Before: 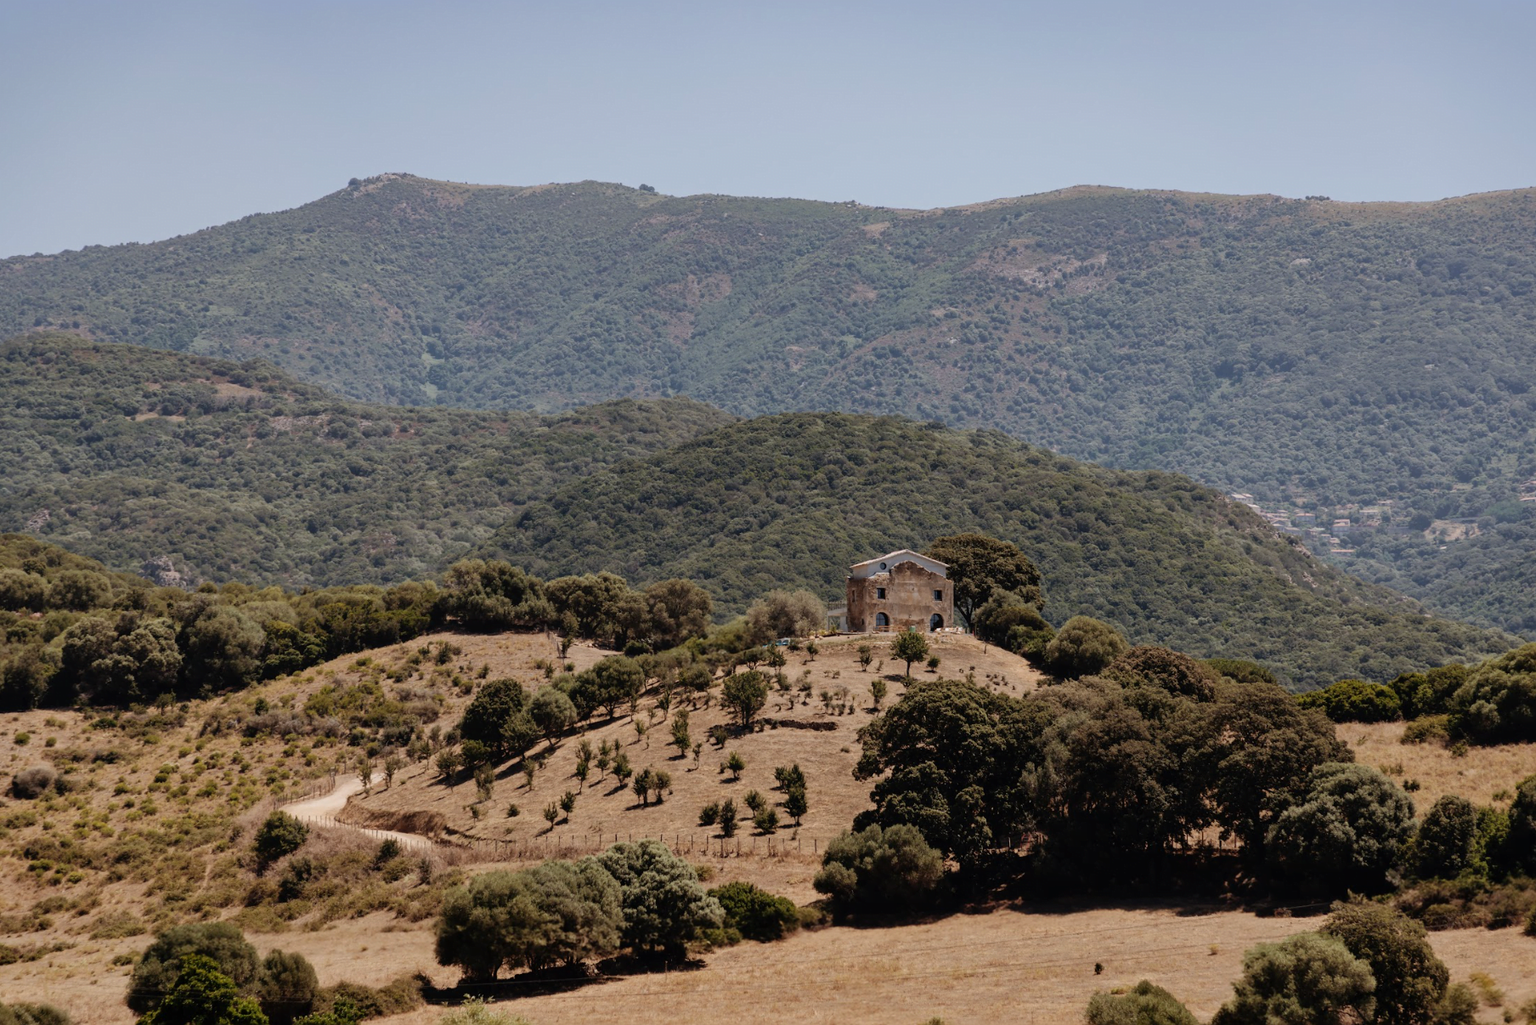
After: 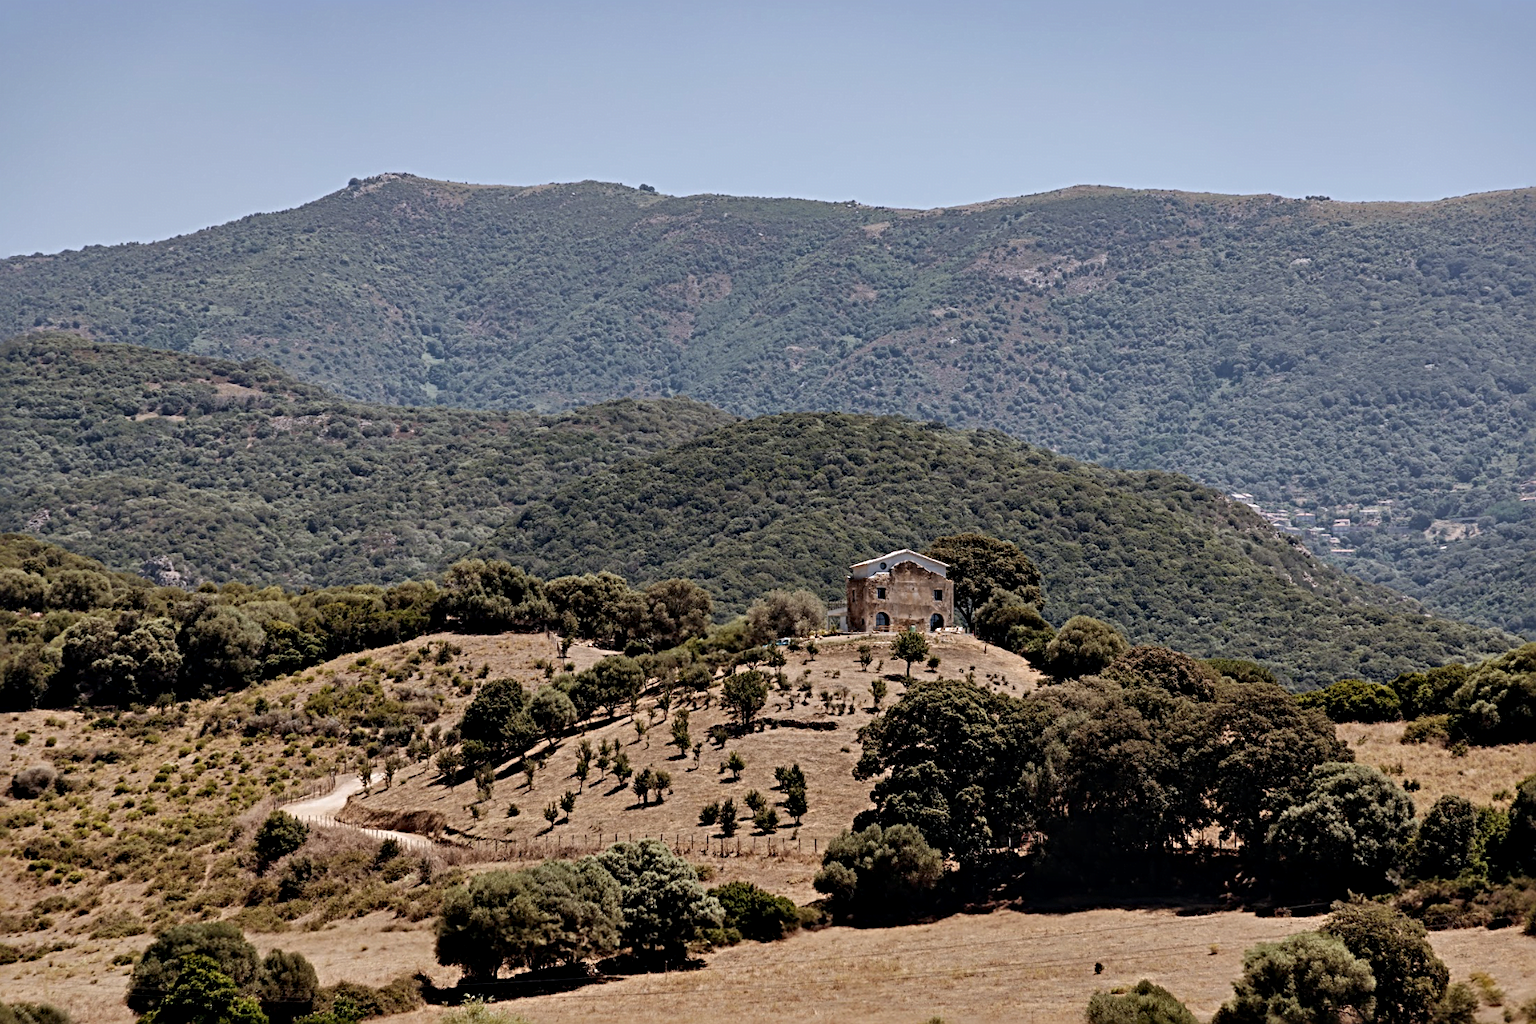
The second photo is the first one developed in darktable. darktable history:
contrast equalizer: octaves 7, y [[0.6 ×6], [0.55 ×6], [0 ×6], [0 ×6], [0 ×6]], mix 0.35
white balance: red 0.98, blue 1.034
sharpen: radius 4.883
